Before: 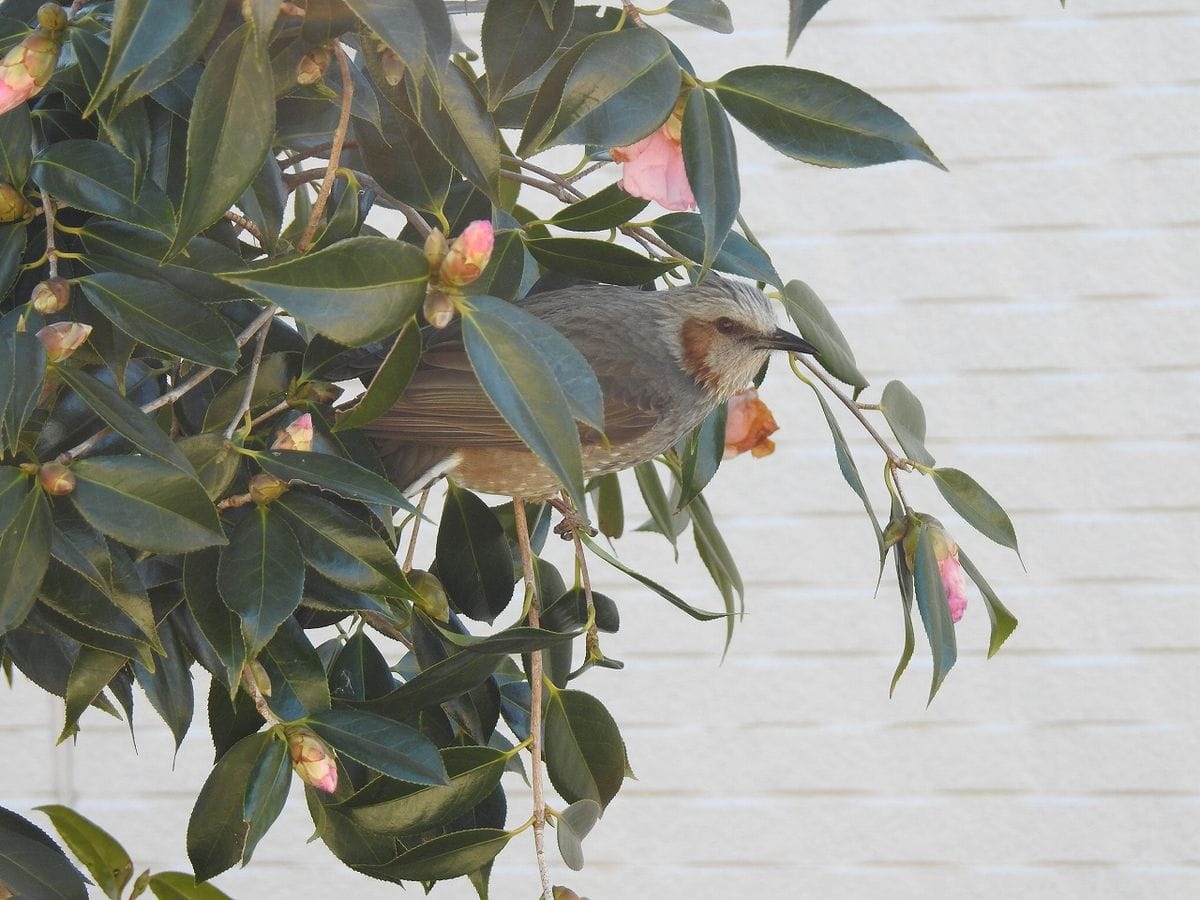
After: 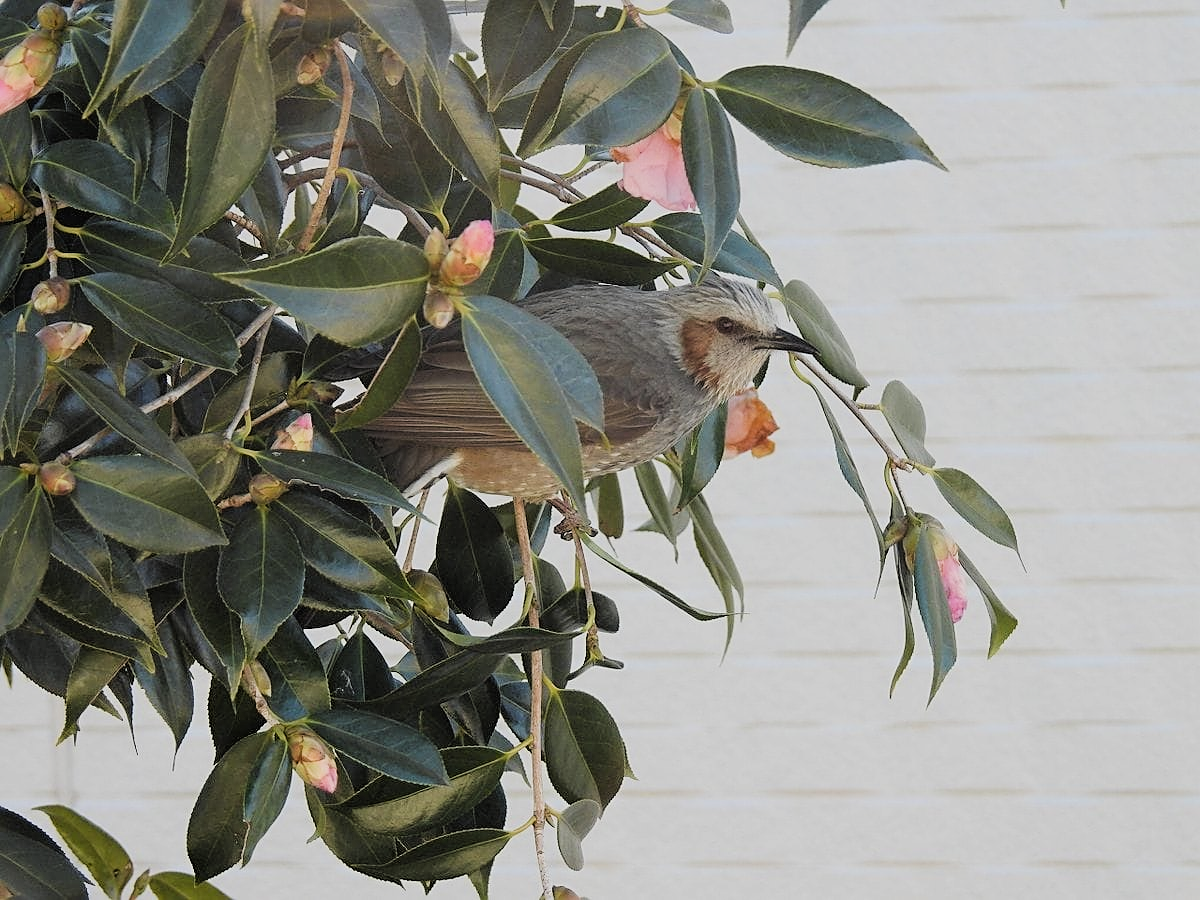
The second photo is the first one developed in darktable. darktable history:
sharpen: on, module defaults
filmic rgb: black relative exposure -5 EV, hardness 2.88, contrast 1.2
